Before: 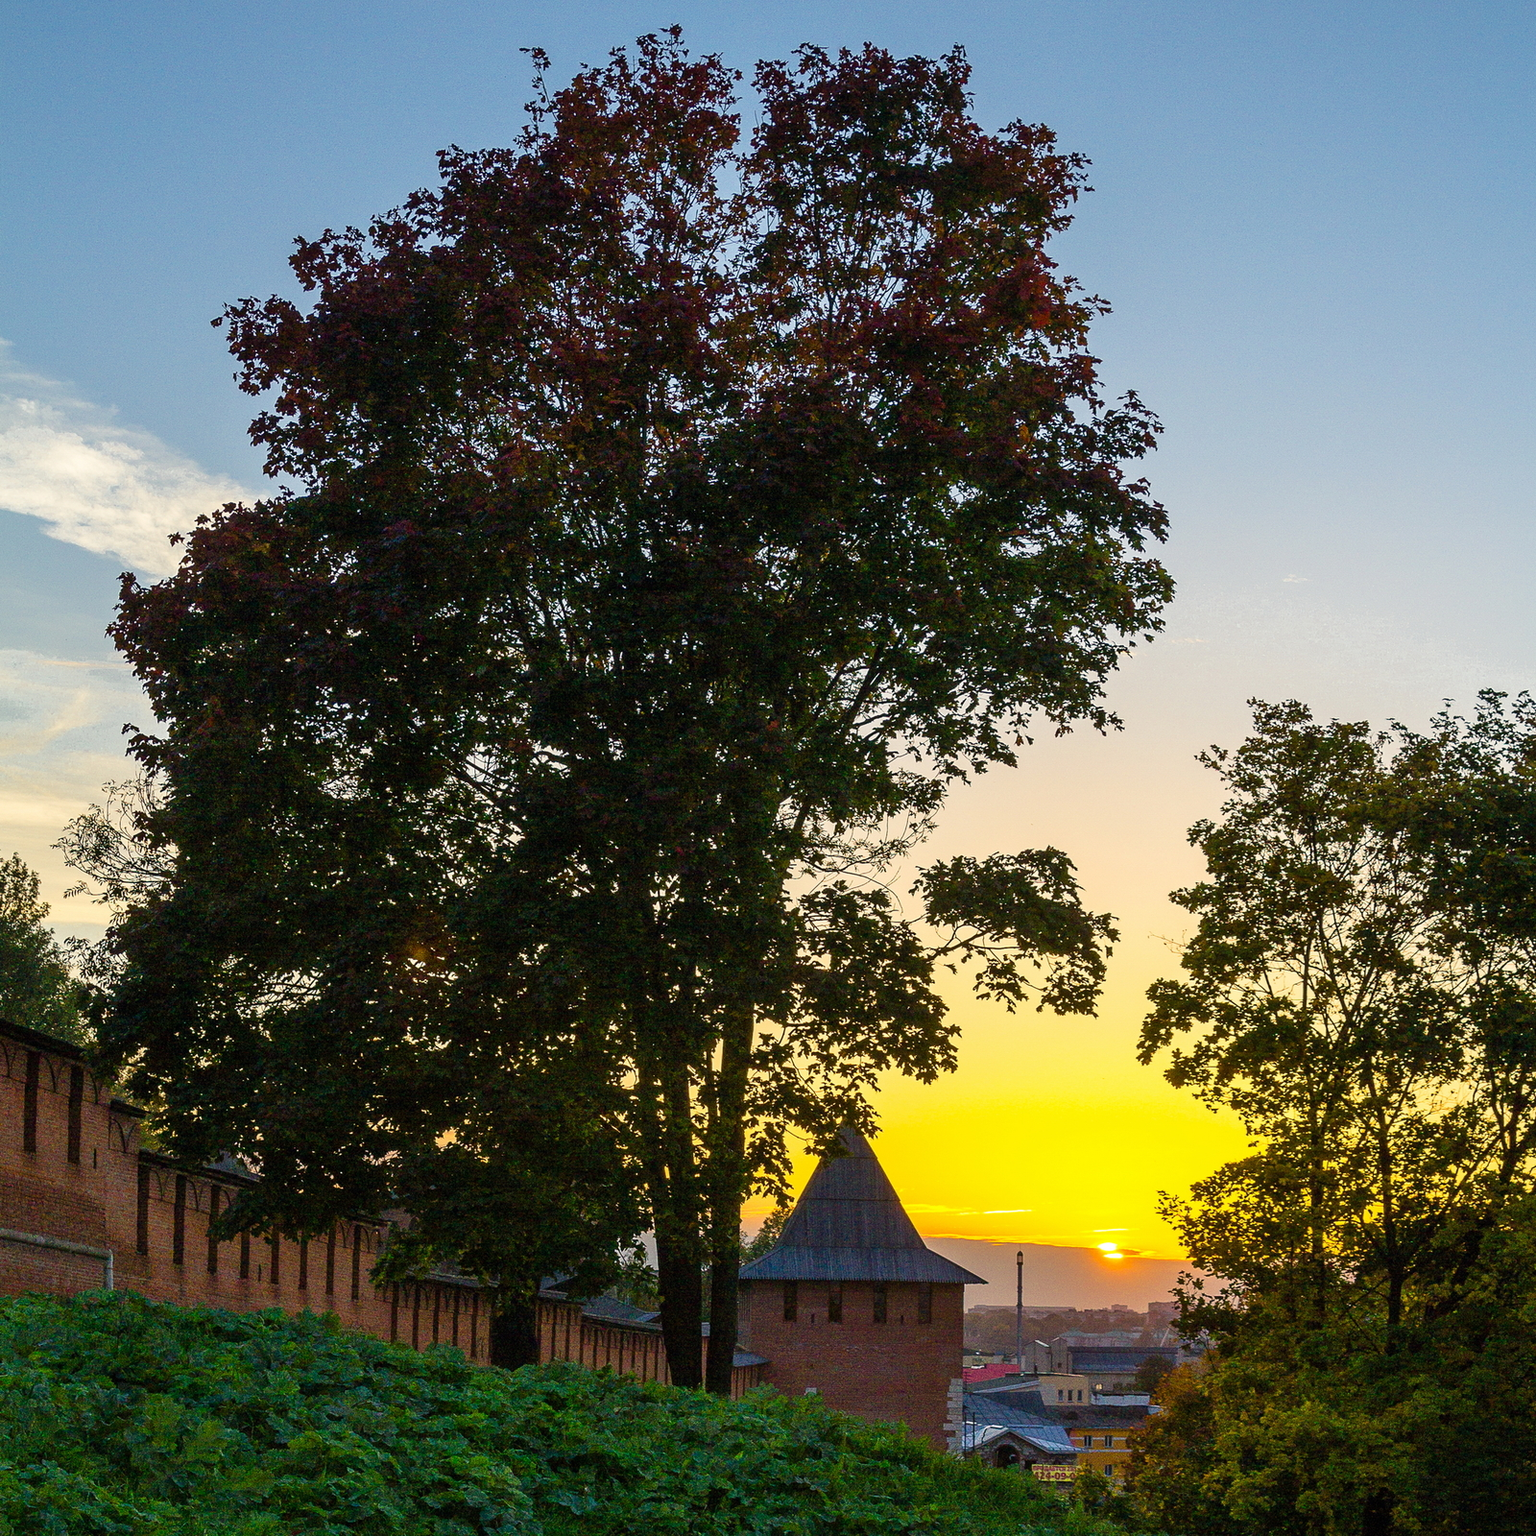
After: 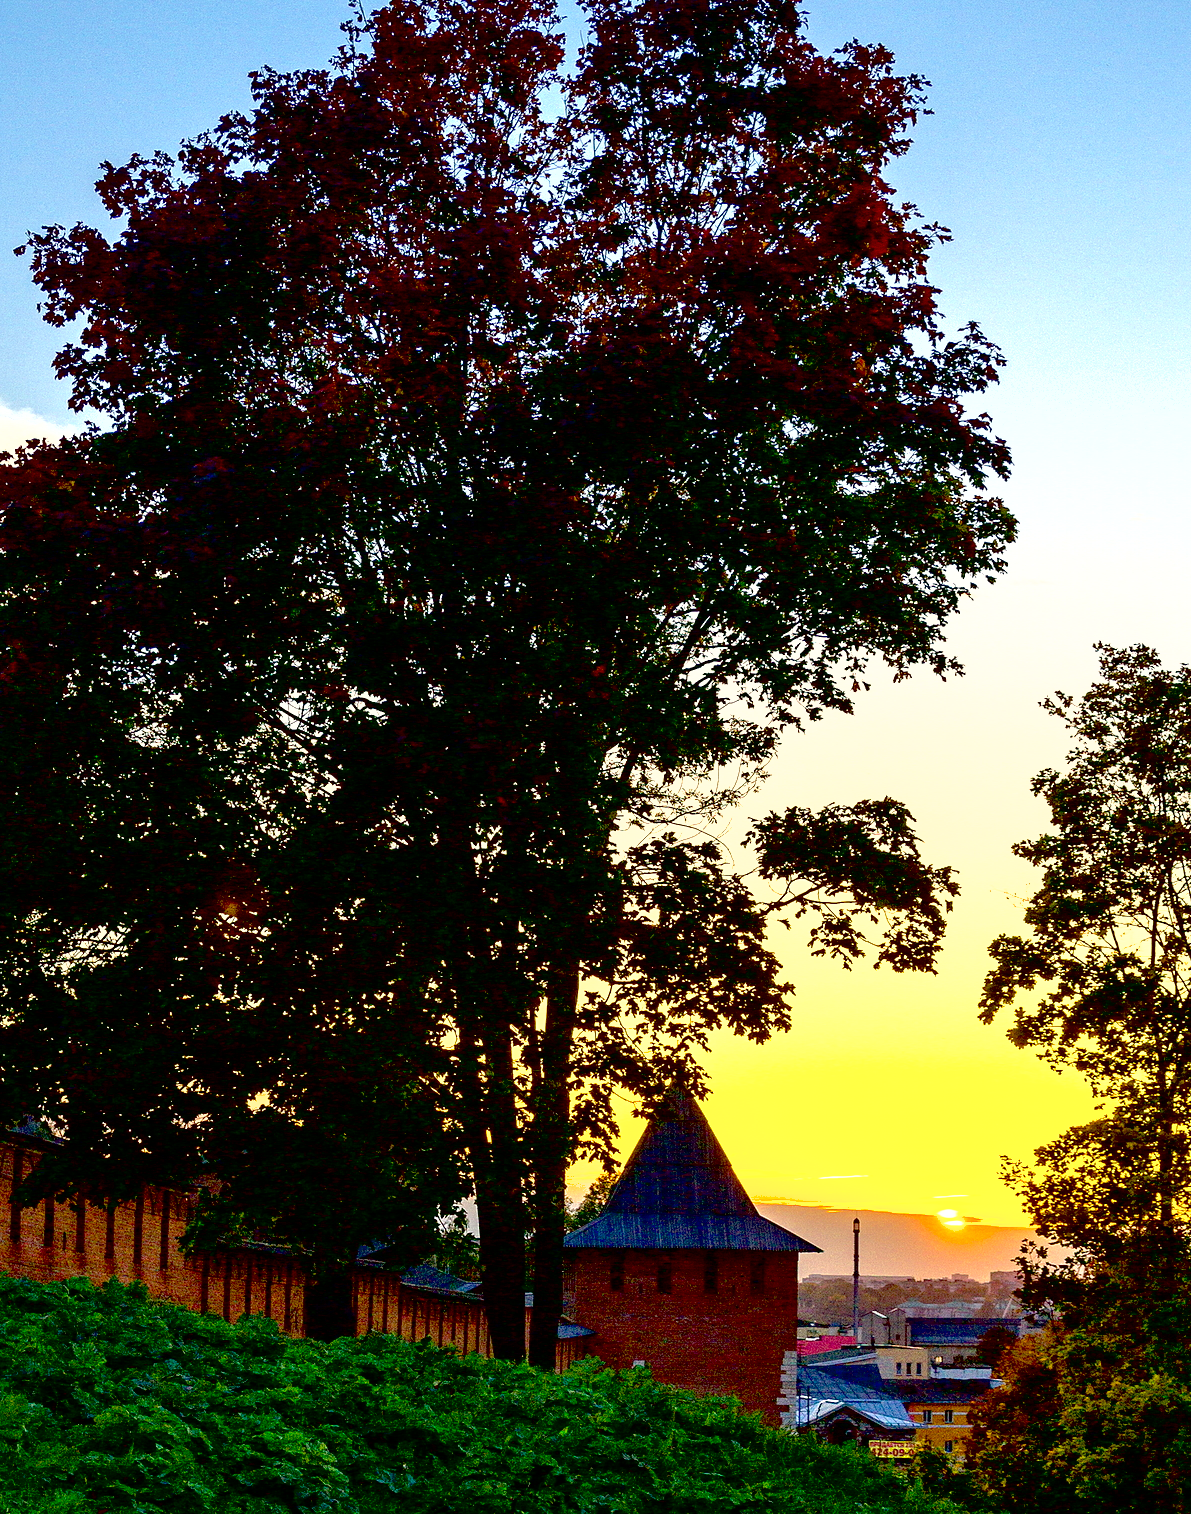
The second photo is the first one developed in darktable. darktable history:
tone equalizer: on, module defaults
crop and rotate: left 12.925%, top 5.323%, right 12.589%
shadows and highlights: shadows 10.49, white point adjustment 0.999, highlights -39.6
exposure: black level correction 0.034, exposure 0.907 EV, compensate exposure bias true, compensate highlight preservation false
